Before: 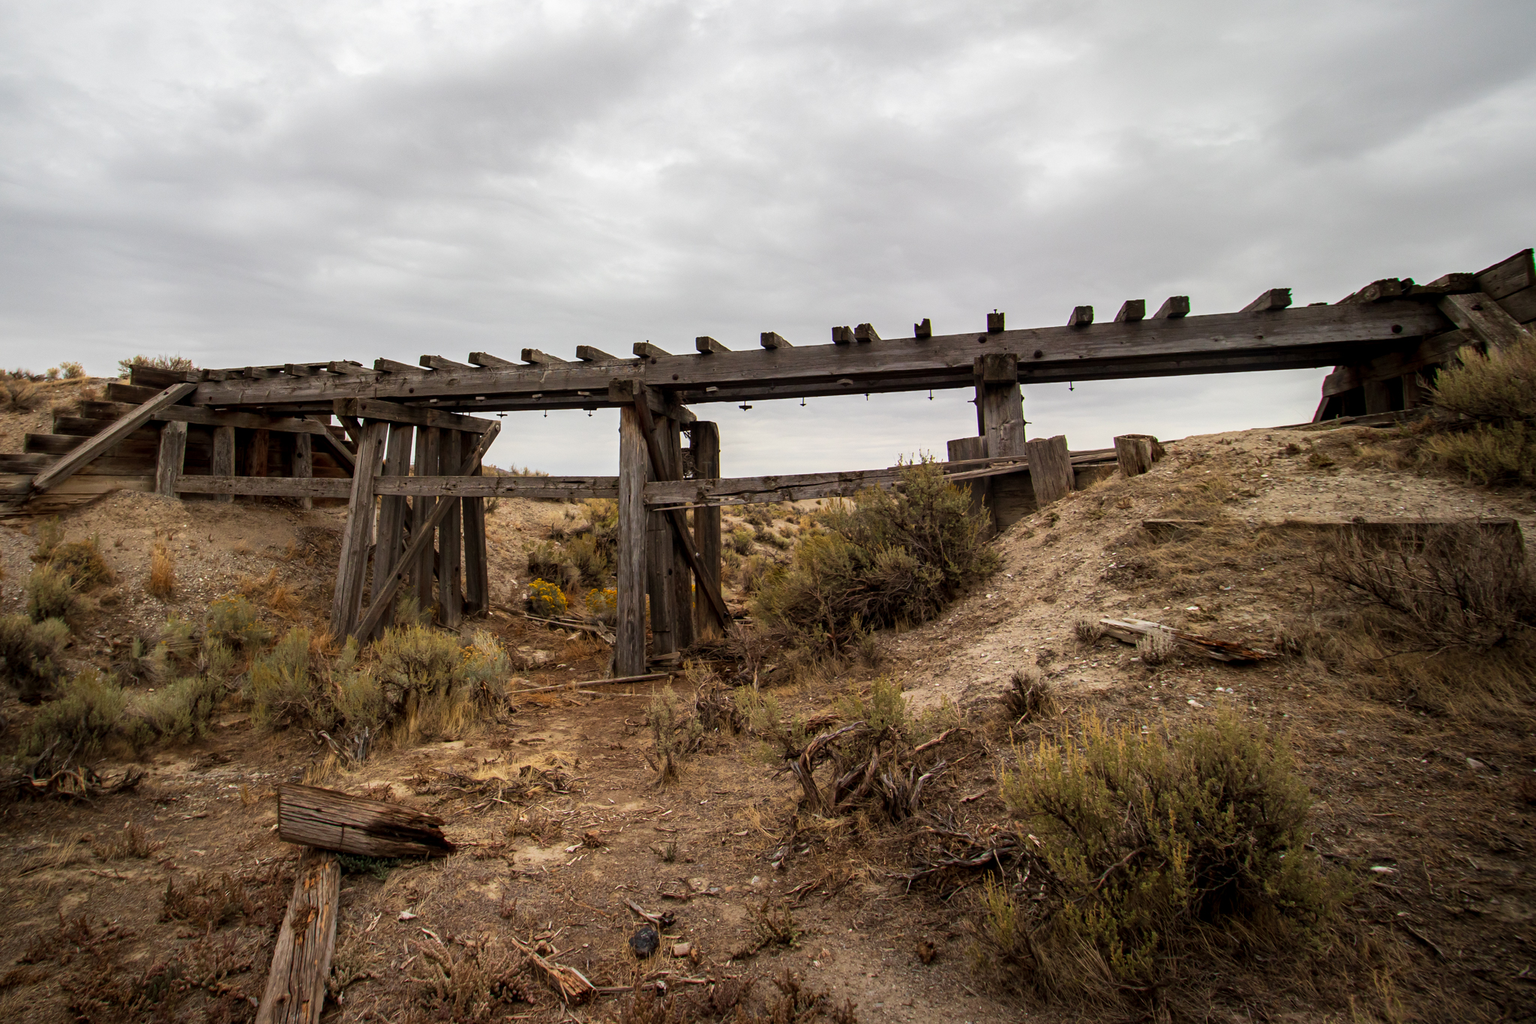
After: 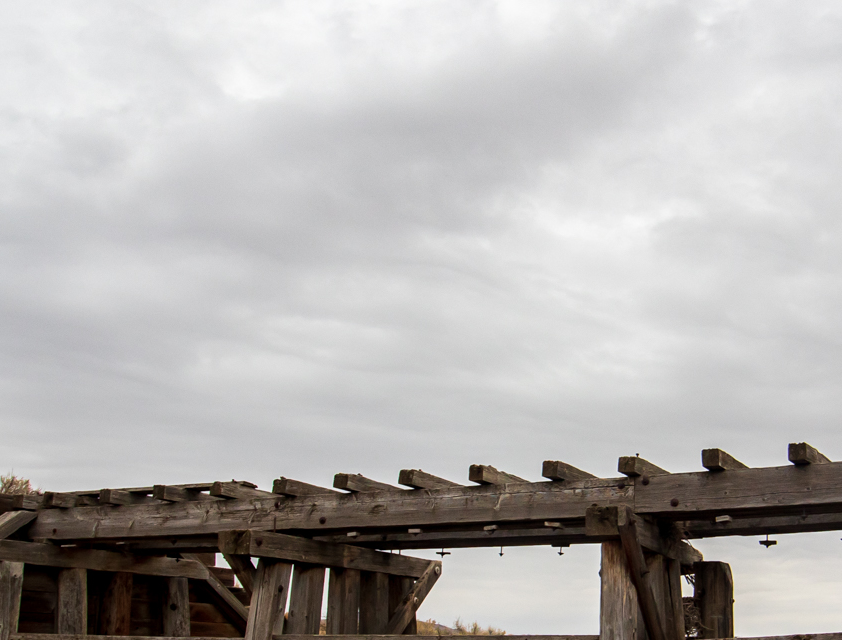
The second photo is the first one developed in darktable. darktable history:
crop and rotate: left 11.057%, top 0.046%, right 47.789%, bottom 53.013%
